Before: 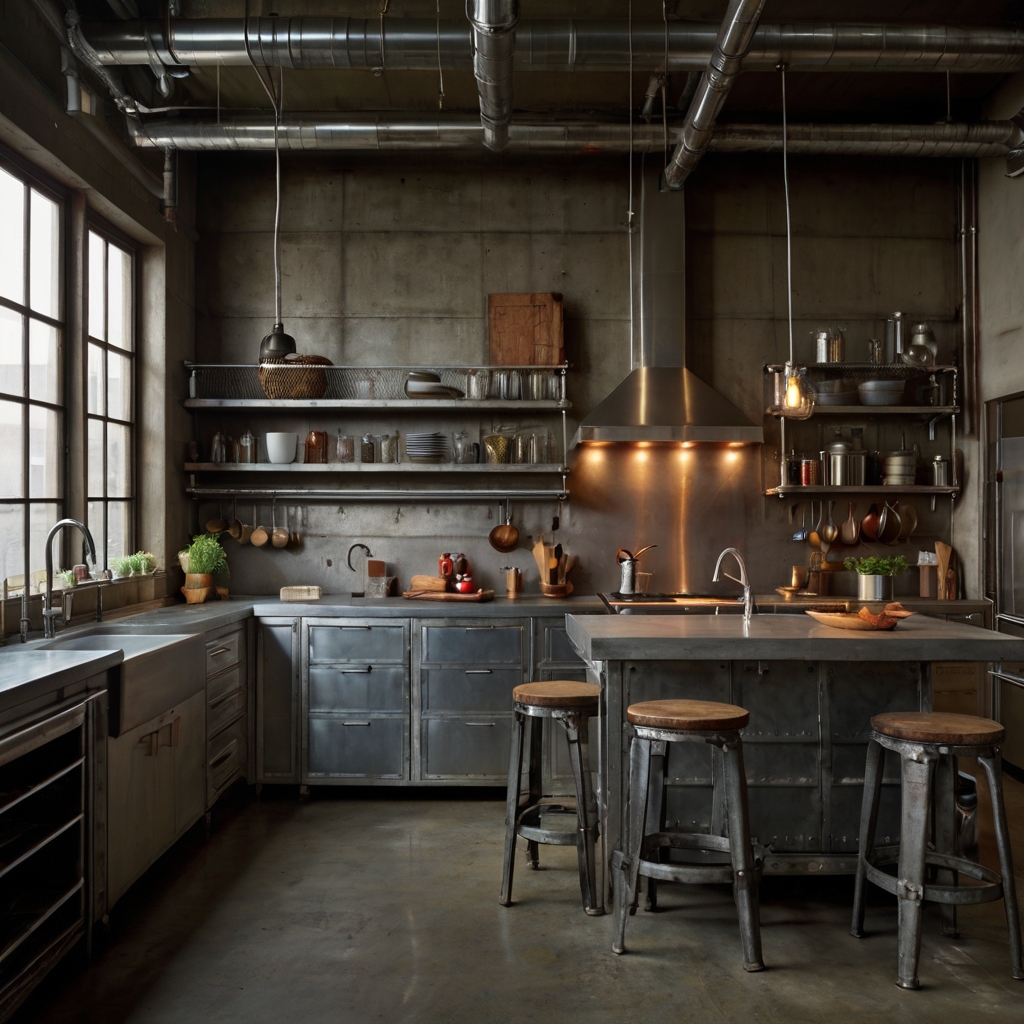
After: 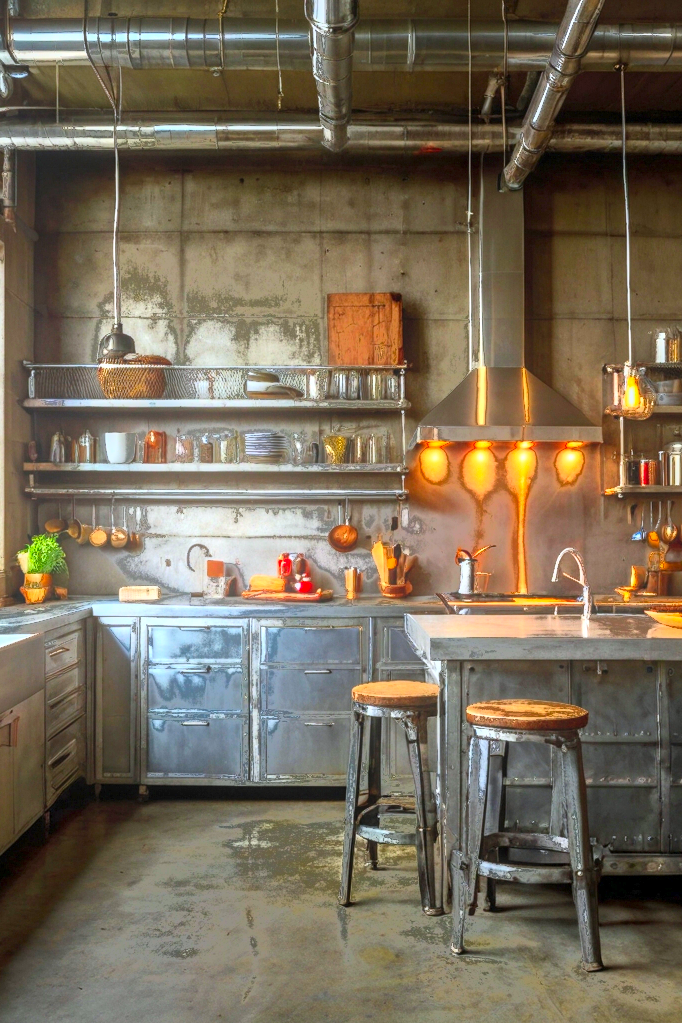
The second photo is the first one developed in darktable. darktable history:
crop and rotate: left 15.754%, right 17.579%
exposure: black level correction 0, exposure 1.1 EV, compensate exposure bias true, compensate highlight preservation false
contrast brightness saturation: contrast 0.2, brightness 0.2, saturation 0.8
bloom: on, module defaults
local contrast: highlights 0%, shadows 0%, detail 133%
white balance: red 0.98, blue 1.034
fill light: exposure -0.73 EV, center 0.69, width 2.2
